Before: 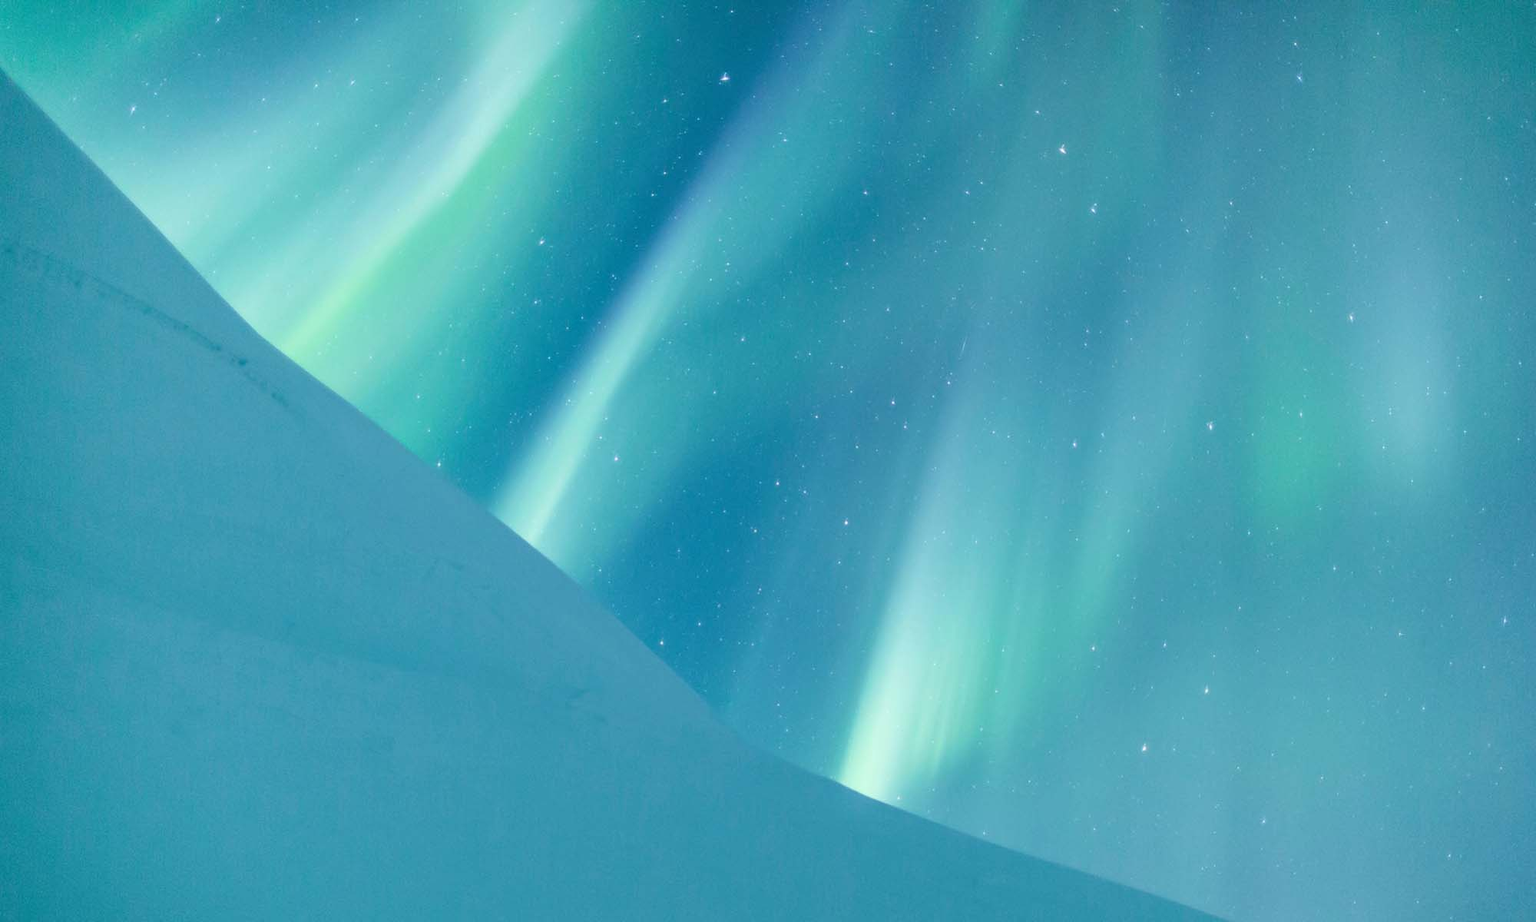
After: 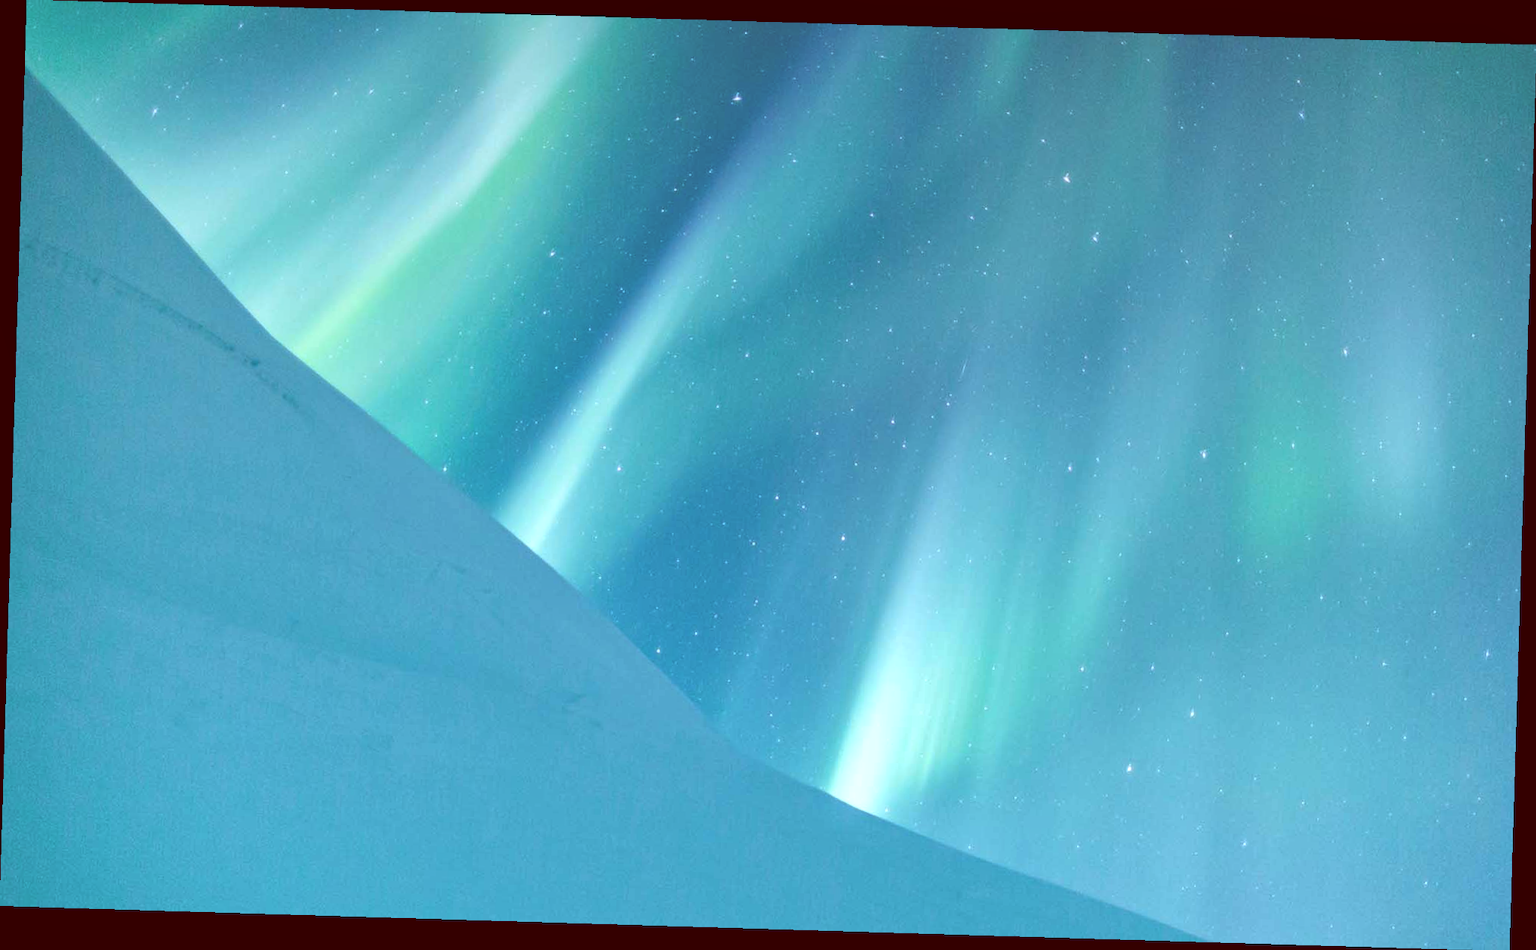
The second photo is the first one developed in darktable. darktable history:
exposure: black level correction -0.002, exposure 0.54 EV, compensate highlight preservation false
color balance: lift [1, 1.011, 0.999, 0.989], gamma [1.109, 1.045, 1.039, 0.955], gain [0.917, 0.936, 0.952, 1.064], contrast 2.32%, contrast fulcrum 19%, output saturation 101%
haze removal: on, module defaults
rotate and perspective: rotation 1.72°, automatic cropping off
local contrast: mode bilateral grid, contrast 20, coarseness 50, detail 120%, midtone range 0.2
graduated density: on, module defaults
